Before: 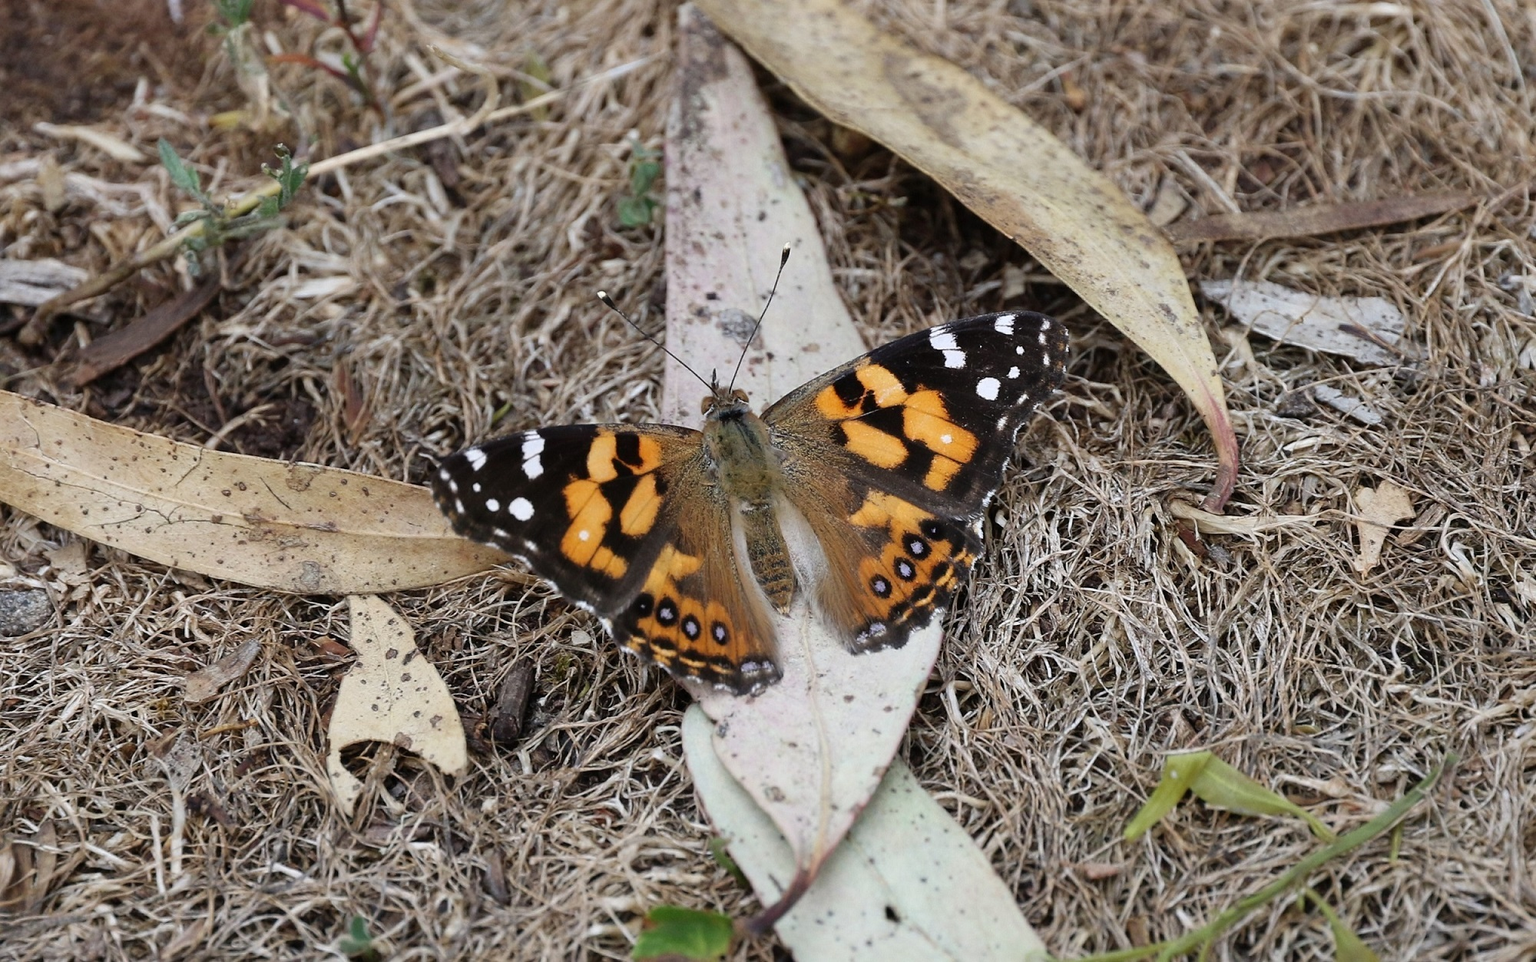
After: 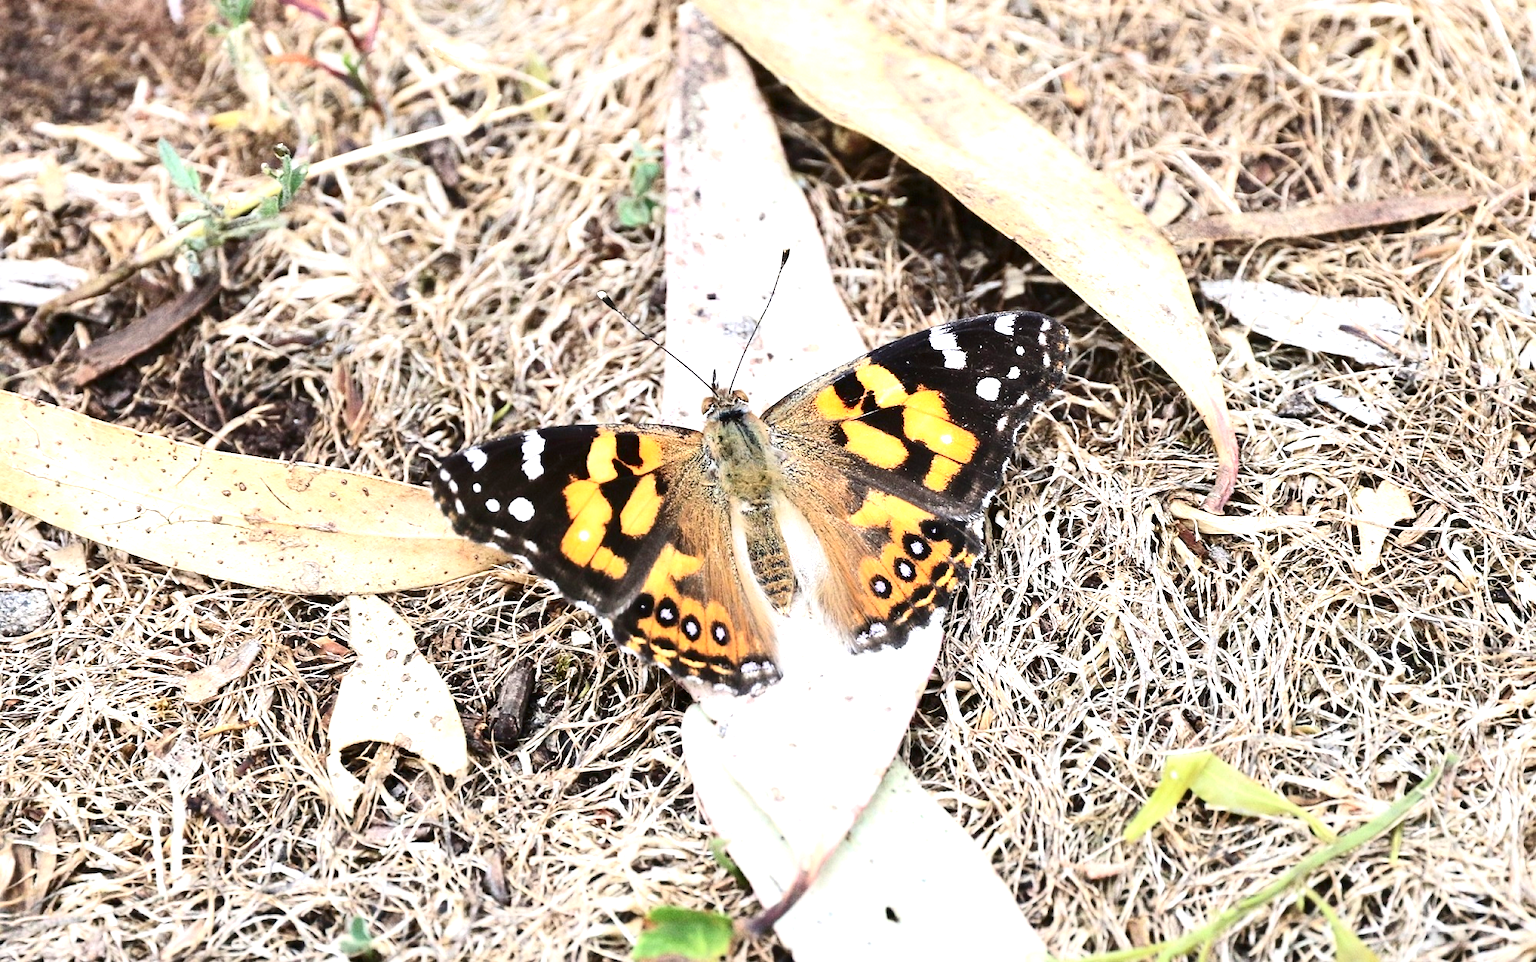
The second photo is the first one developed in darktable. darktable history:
contrast brightness saturation: contrast 0.28
exposure: black level correction 0, exposure 1.625 EV, compensate exposure bias true, compensate highlight preservation false
